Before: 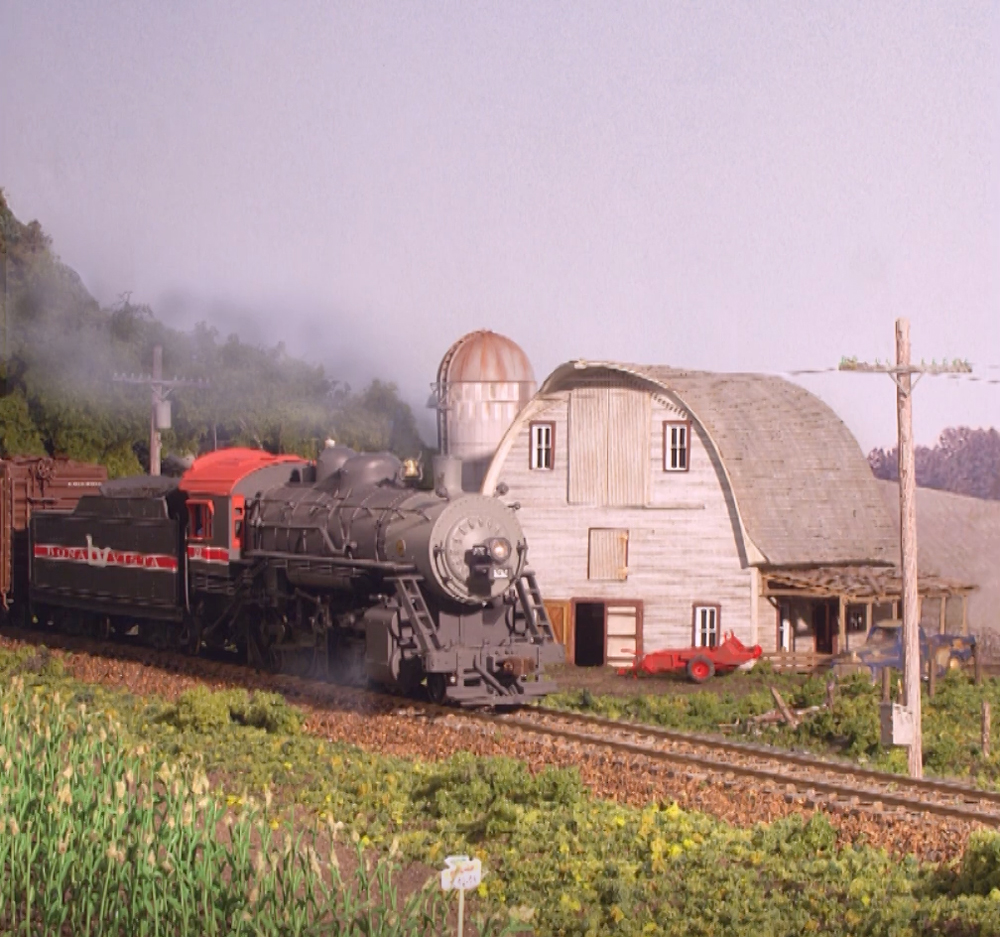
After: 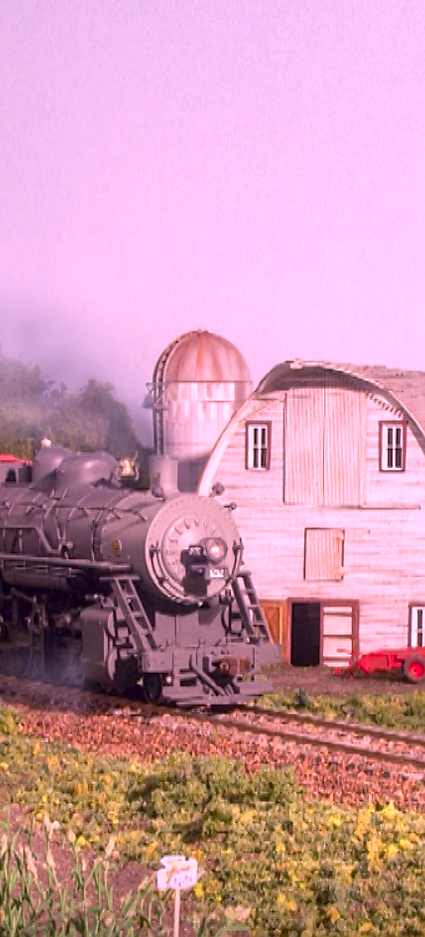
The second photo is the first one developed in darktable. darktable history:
color correction: highlights a* 15.26, highlights b* -20.52
sharpen: radius 1.052, threshold 1.079
crop: left 28.434%, right 29.059%
local contrast: on, module defaults
color balance rgb: shadows lift › chroma 1.435%, shadows lift › hue 260.23°, power › hue 60.18°, highlights gain › chroma 3.609%, highlights gain › hue 59.74°, global offset › luminance -0.51%, linear chroma grading › global chroma 14.759%, perceptual saturation grading › global saturation 0.246%
exposure: exposure 0.178 EV, compensate highlight preservation false
